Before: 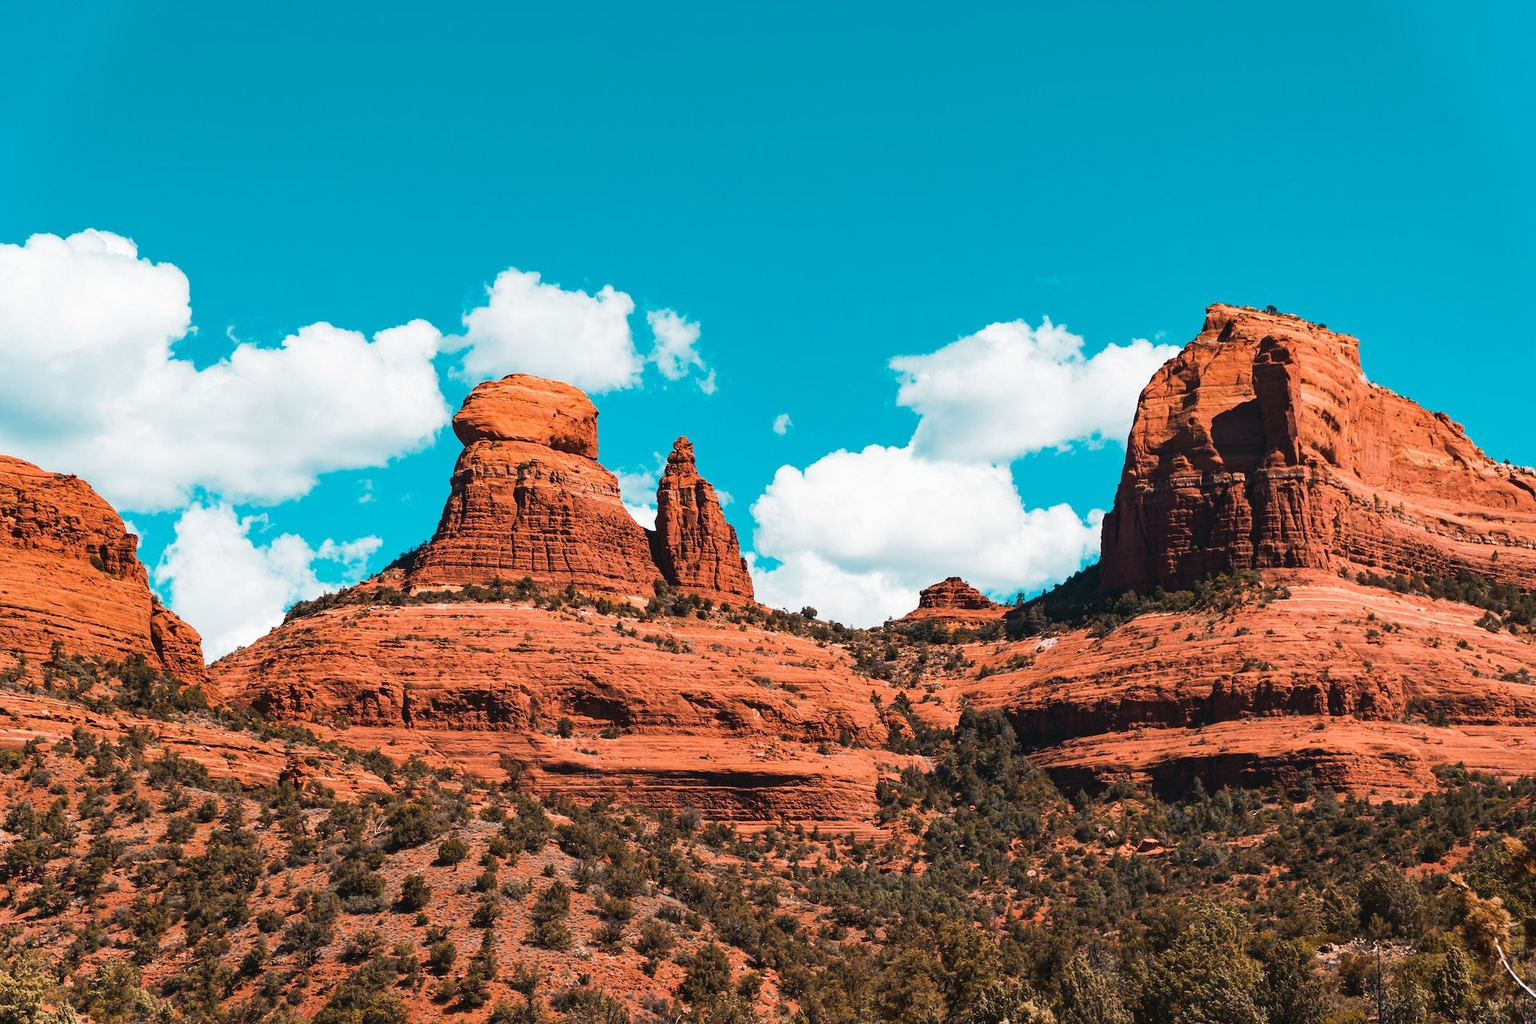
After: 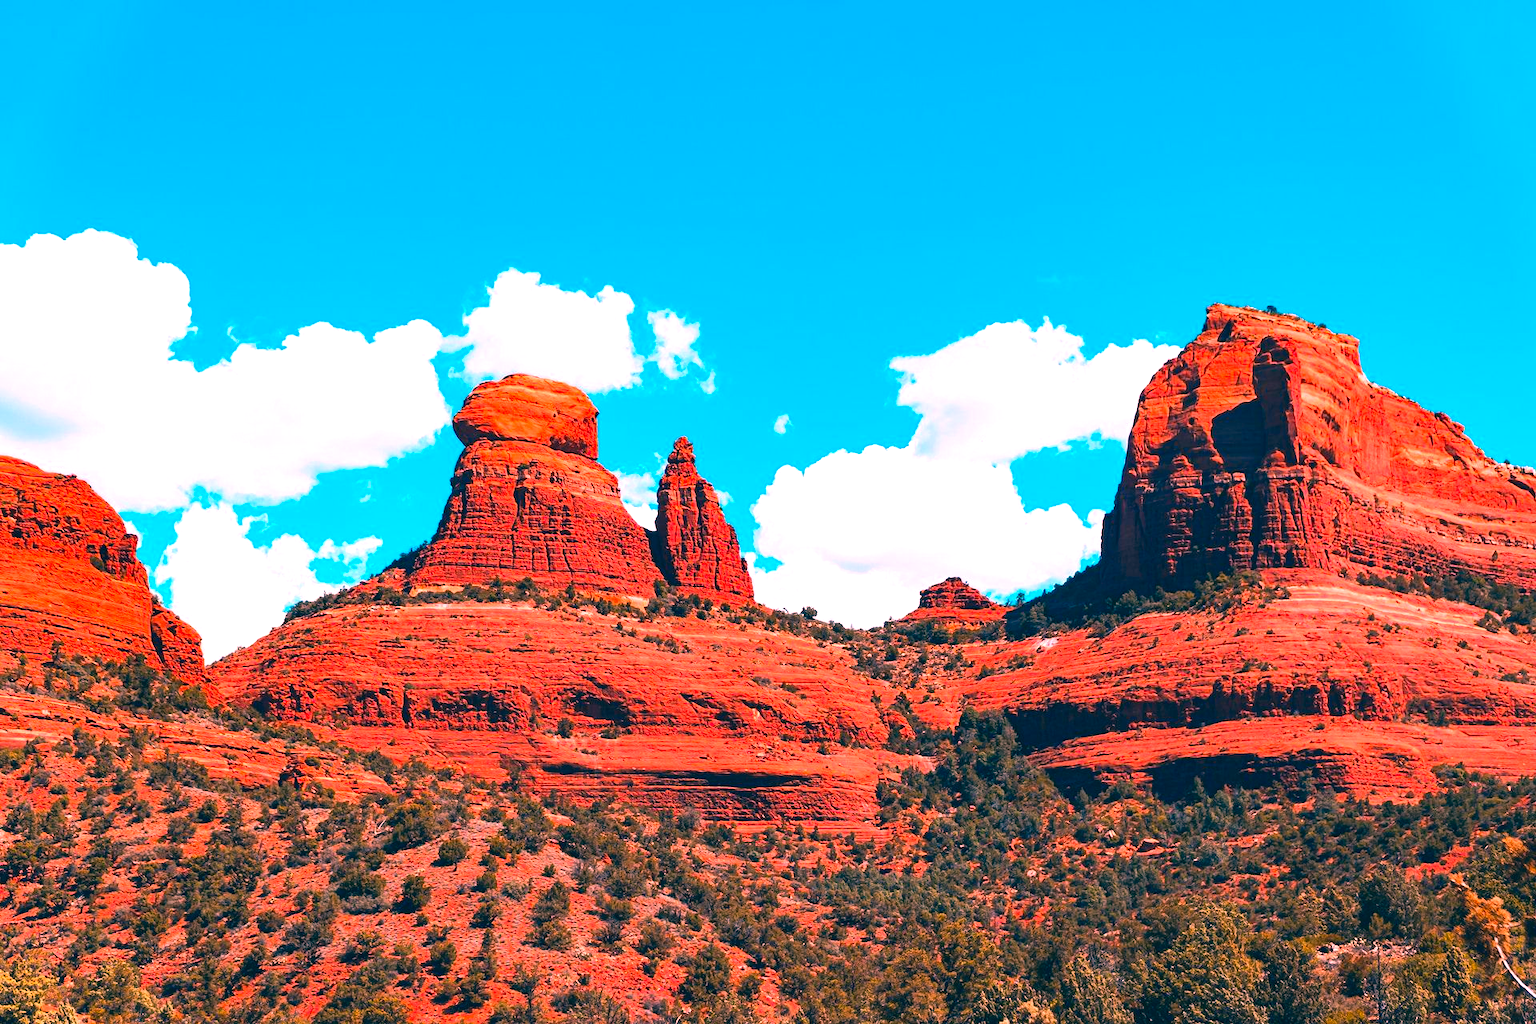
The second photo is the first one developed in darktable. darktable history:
color correction: highlights a* 17.02, highlights b* 0.333, shadows a* -14.85, shadows b* -14.38, saturation 1.51
exposure: exposure 0.6 EV, compensate exposure bias true, compensate highlight preservation false
